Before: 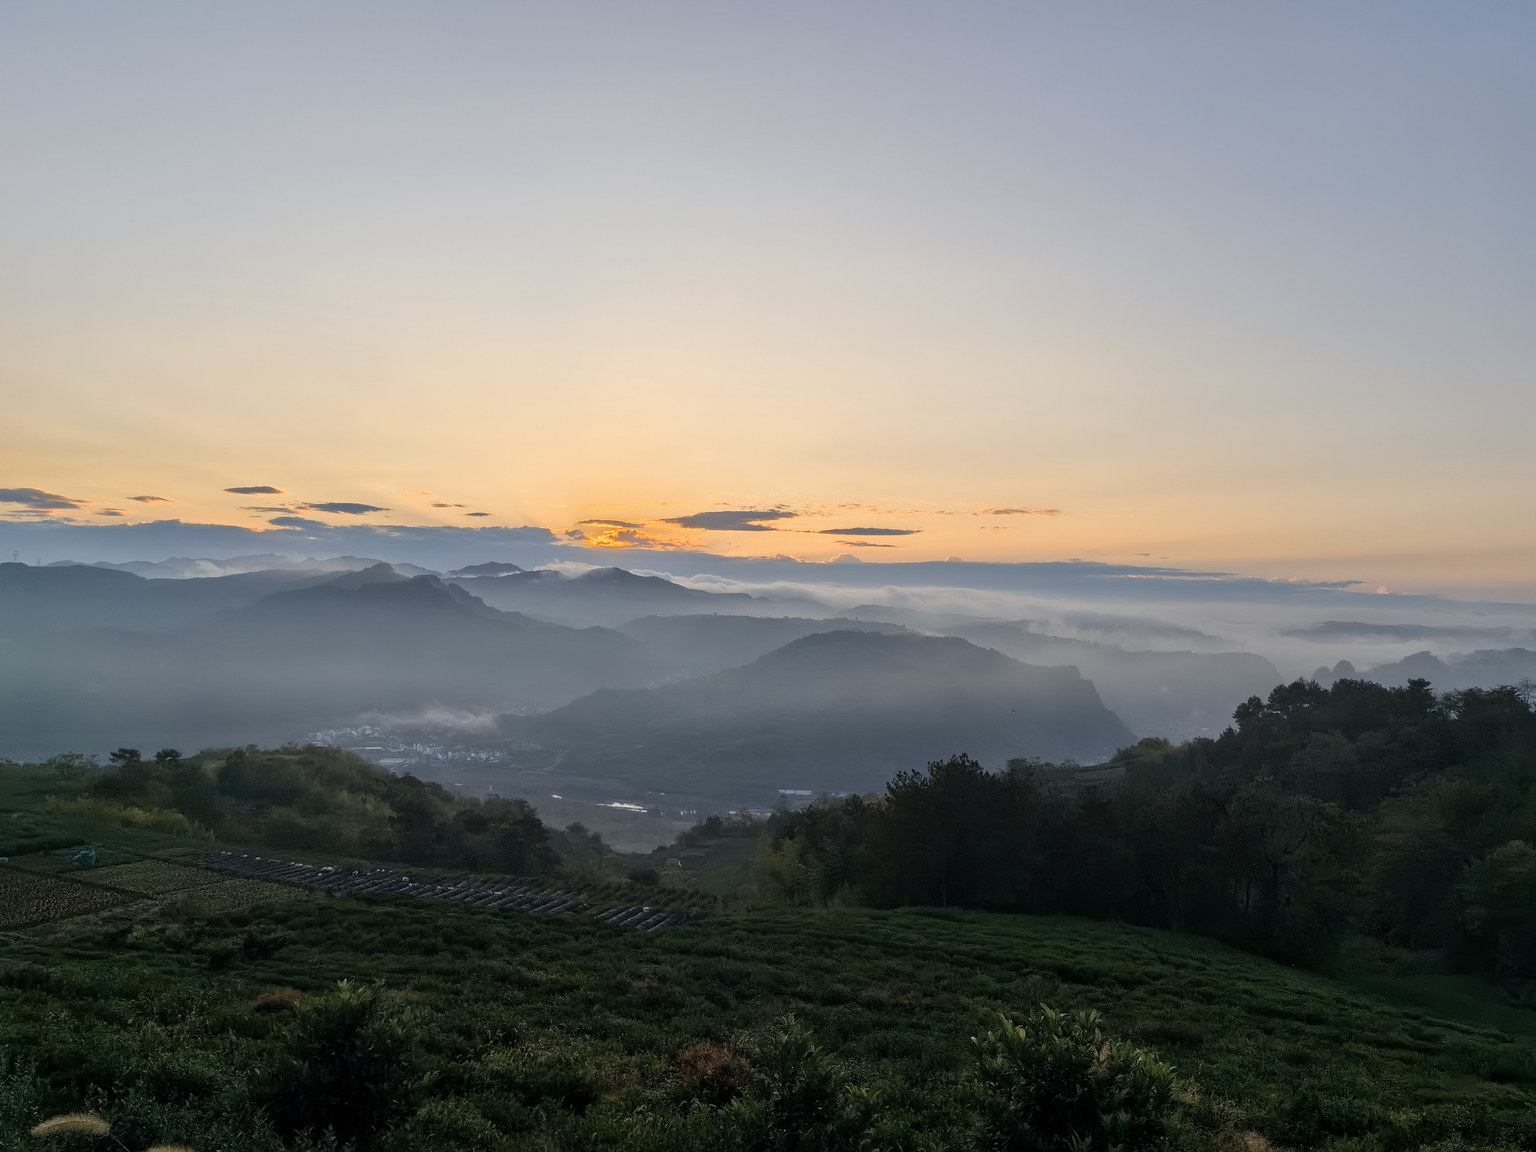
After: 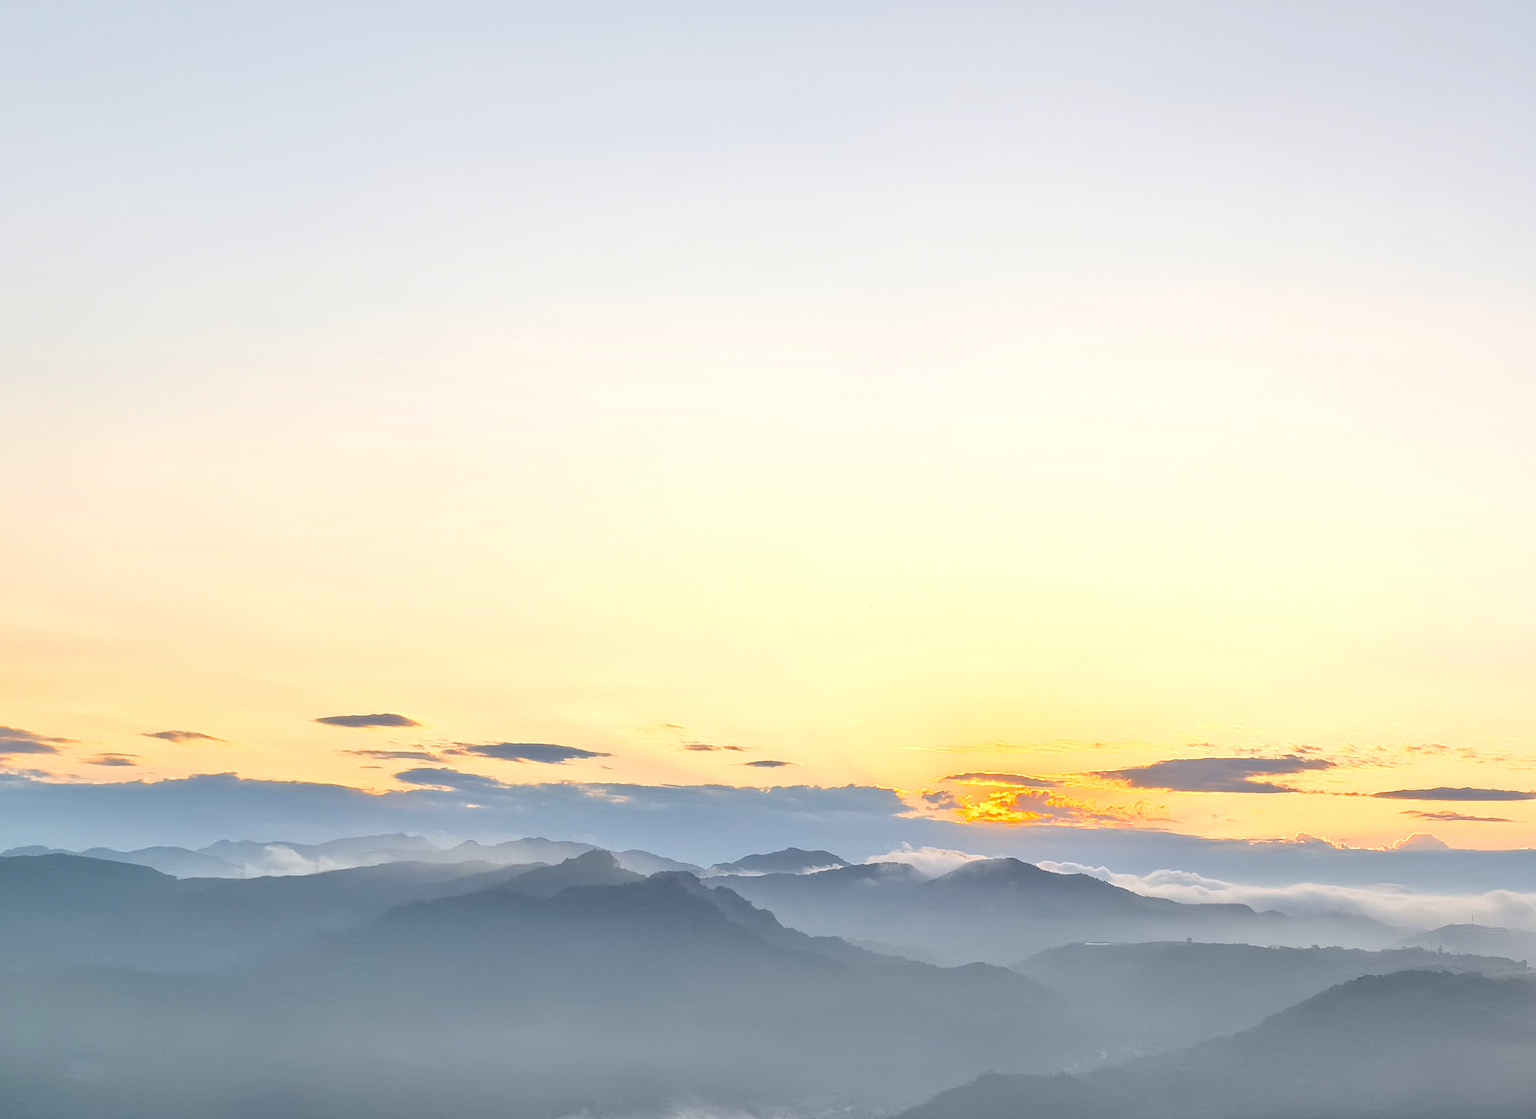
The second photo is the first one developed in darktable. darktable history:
exposure: exposure 0.586 EV, compensate exposure bias true, compensate highlight preservation false
crop and rotate: left 3.06%, top 7.399%, right 40.702%, bottom 37.975%
